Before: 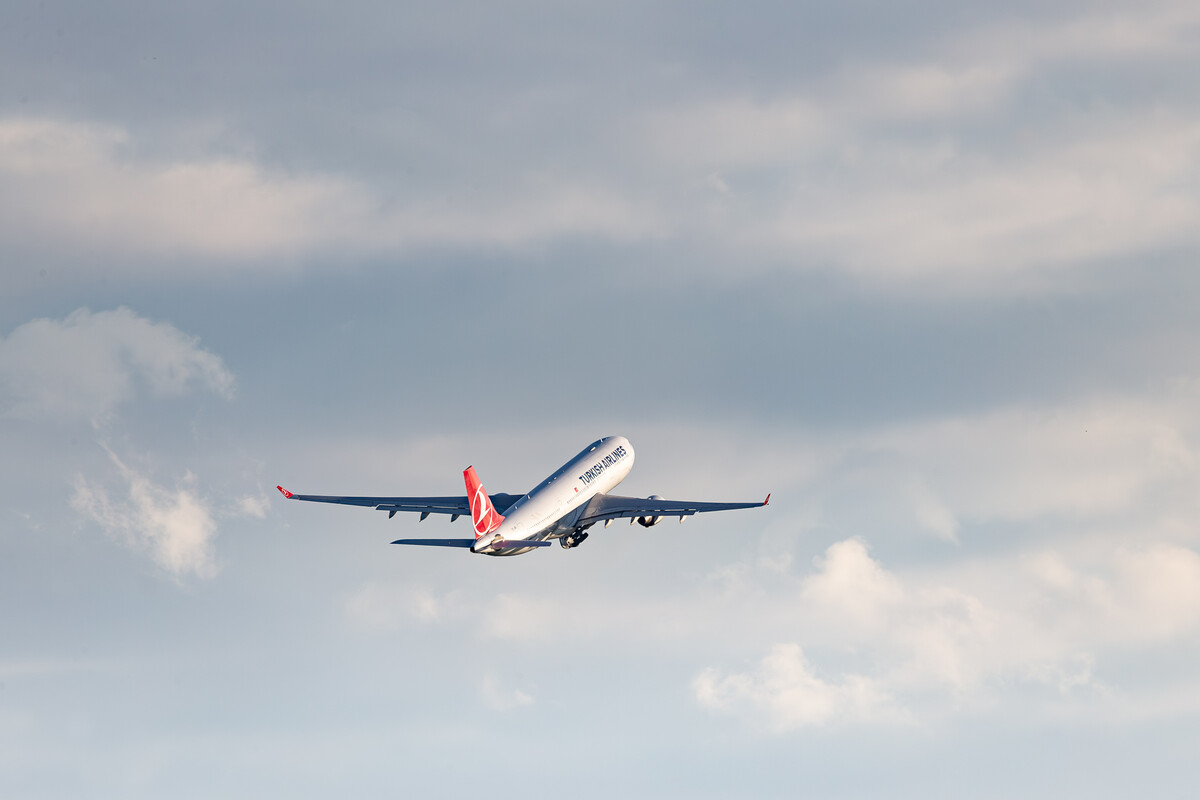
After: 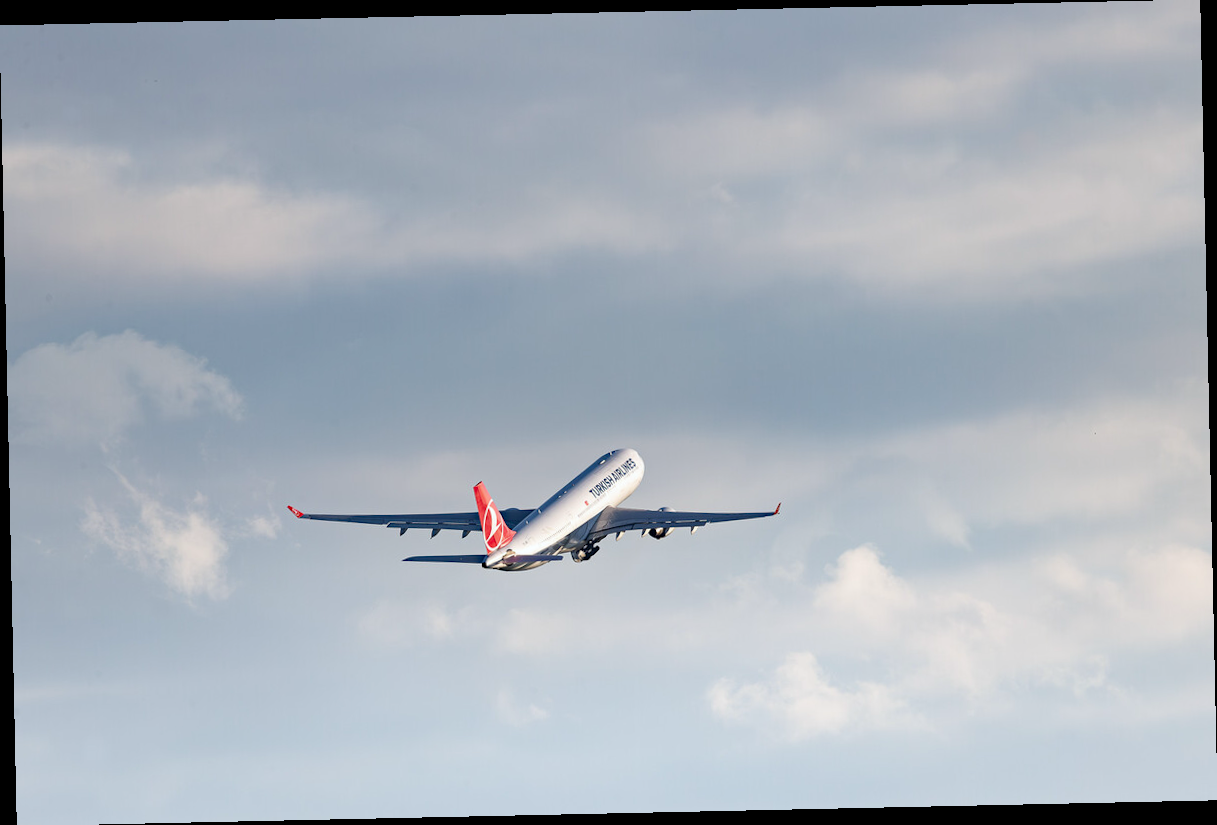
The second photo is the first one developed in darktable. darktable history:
rotate and perspective: rotation -1.24°, automatic cropping off
white balance: red 0.982, blue 1.018
